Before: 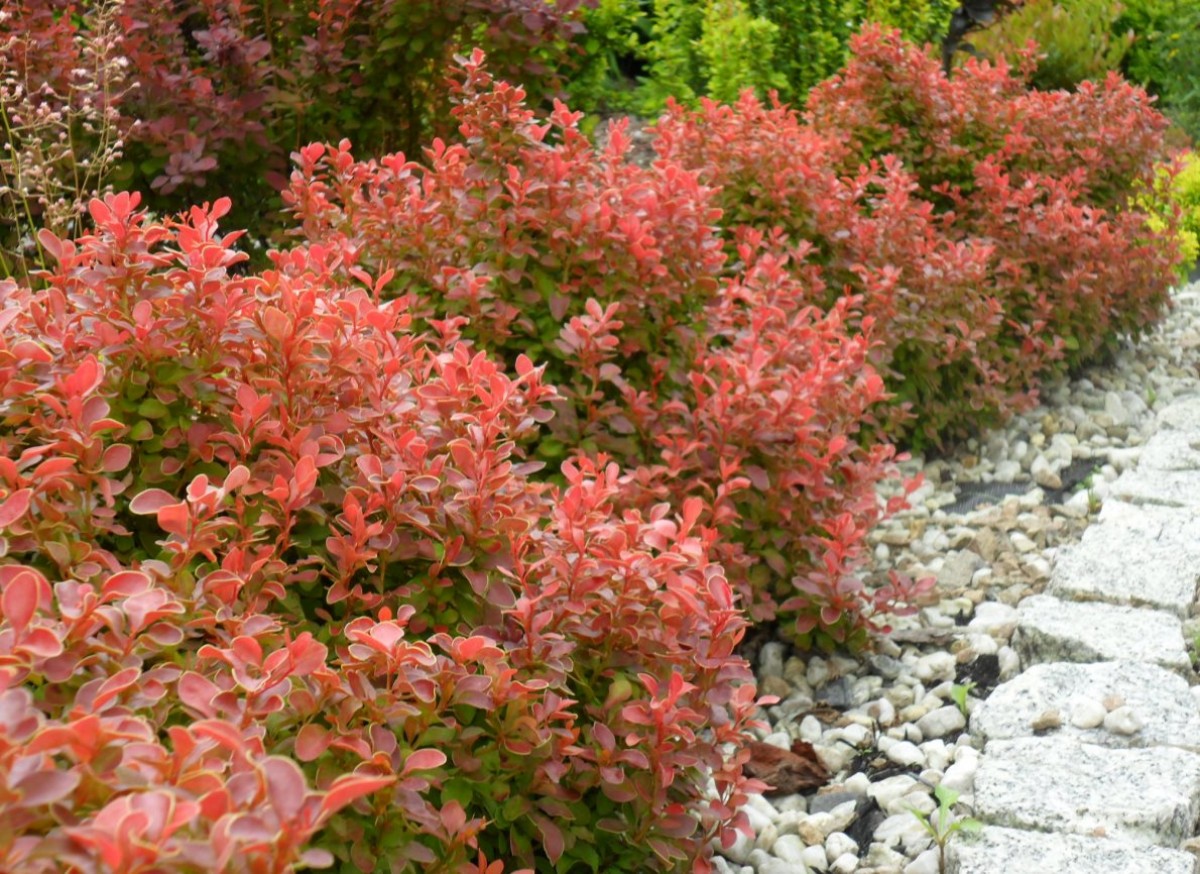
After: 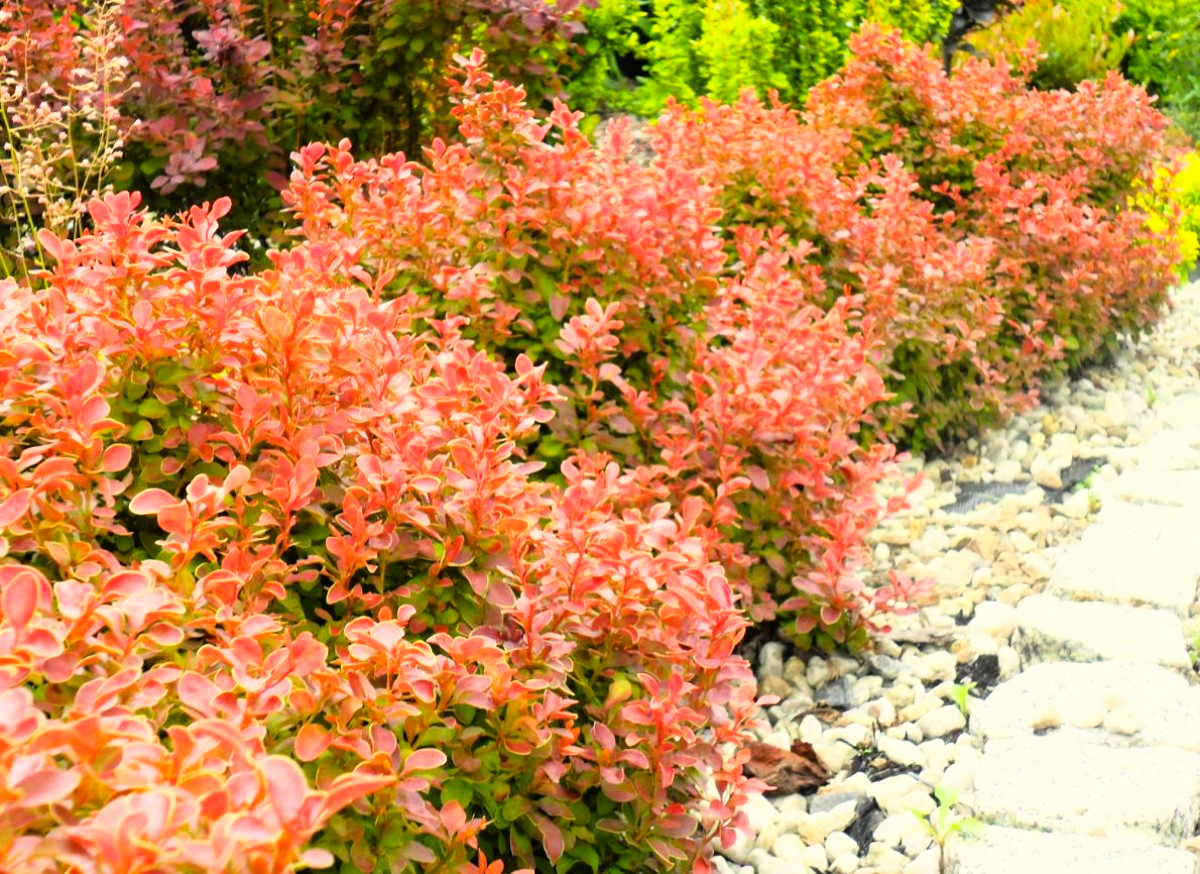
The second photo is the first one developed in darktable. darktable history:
base curve: curves: ch0 [(0, 0) (0.012, 0.01) (0.073, 0.168) (0.31, 0.711) (0.645, 0.957) (1, 1)]
color balance rgb: highlights gain › chroma 3.038%, highlights gain › hue 76.72°, perceptual saturation grading › global saturation 14.723%
